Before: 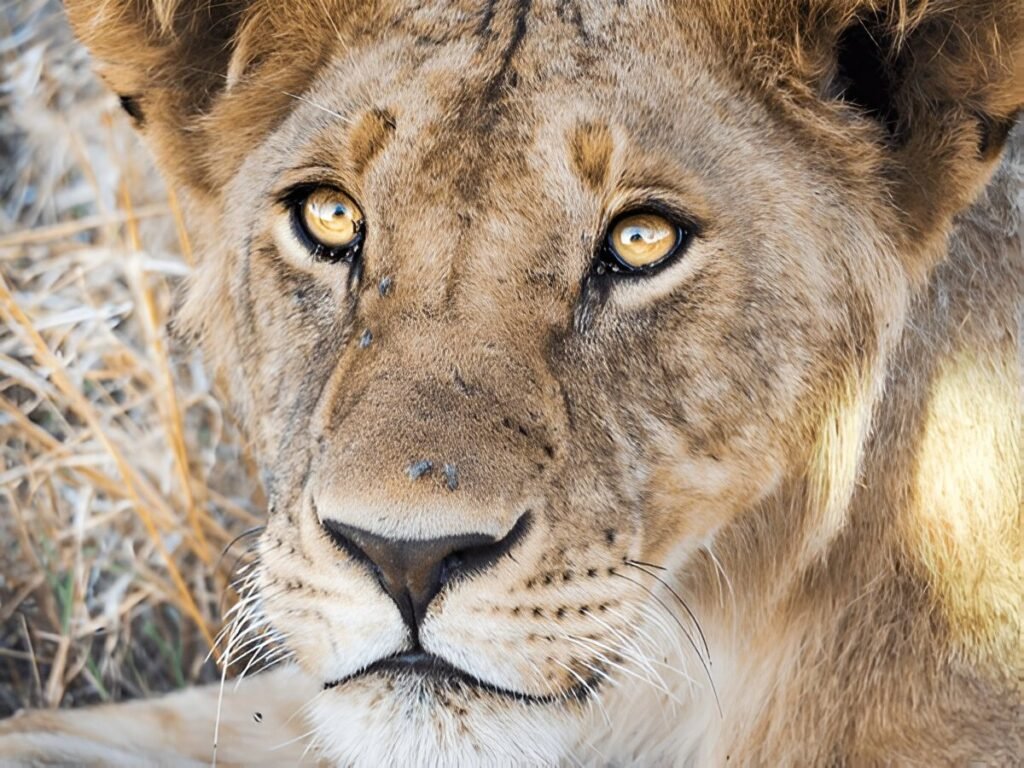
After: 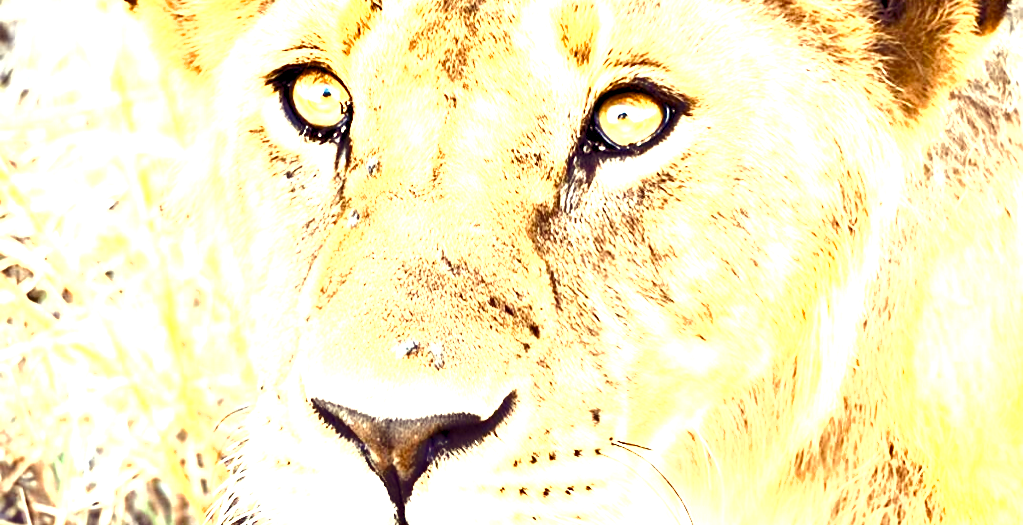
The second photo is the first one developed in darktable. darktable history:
white balance: red 1.045, blue 0.932
rotate and perspective: lens shift (horizontal) -0.055, automatic cropping off
color balance rgb: shadows lift › luminance -21.66%, shadows lift › chroma 8.98%, shadows lift › hue 283.37°, power › chroma 1.55%, power › hue 25.59°, highlights gain › luminance 6.08%, highlights gain › chroma 2.55%, highlights gain › hue 90°, global offset › luminance -0.87%, perceptual saturation grading › global saturation 27.49%, perceptual saturation grading › highlights -28.39%, perceptual saturation grading › mid-tones 15.22%, perceptual saturation grading › shadows 33.98%, perceptual brilliance grading › highlights 10%, perceptual brilliance grading › mid-tones 5%
crop: top 16.727%, bottom 16.727%
shadows and highlights: shadows 37.27, highlights -28.18, soften with gaussian
exposure: exposure 2.207 EV, compensate highlight preservation false
